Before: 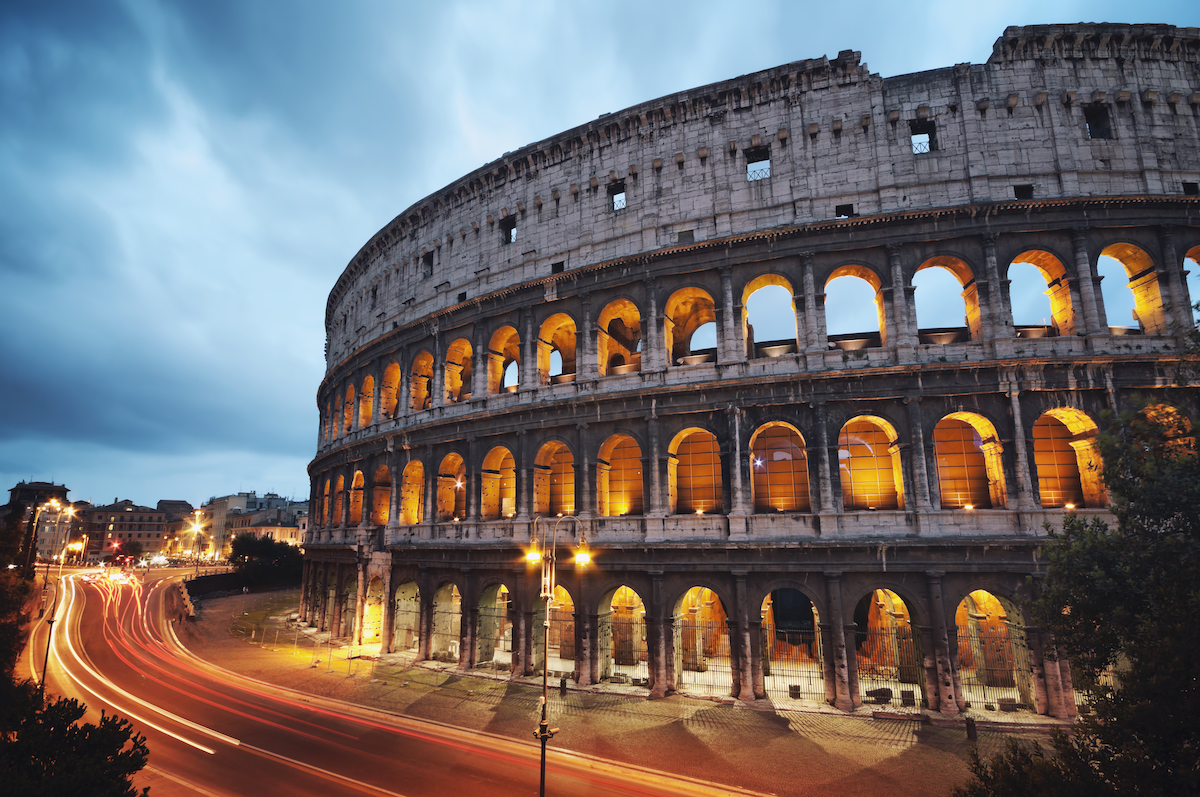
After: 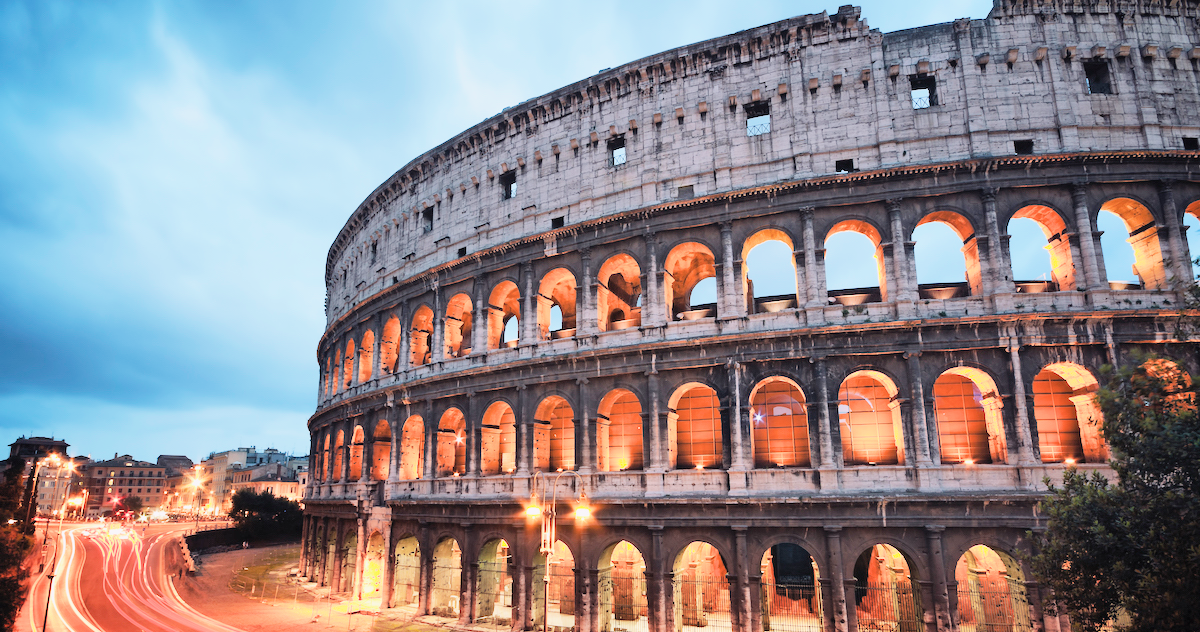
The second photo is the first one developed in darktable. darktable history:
filmic rgb: black relative exposure -7.65 EV, white relative exposure 4.56 EV, hardness 3.61
exposure: black level correction 0, exposure 1.1 EV, compensate exposure bias true, compensate highlight preservation false
crop and rotate: top 5.667%, bottom 14.937%
